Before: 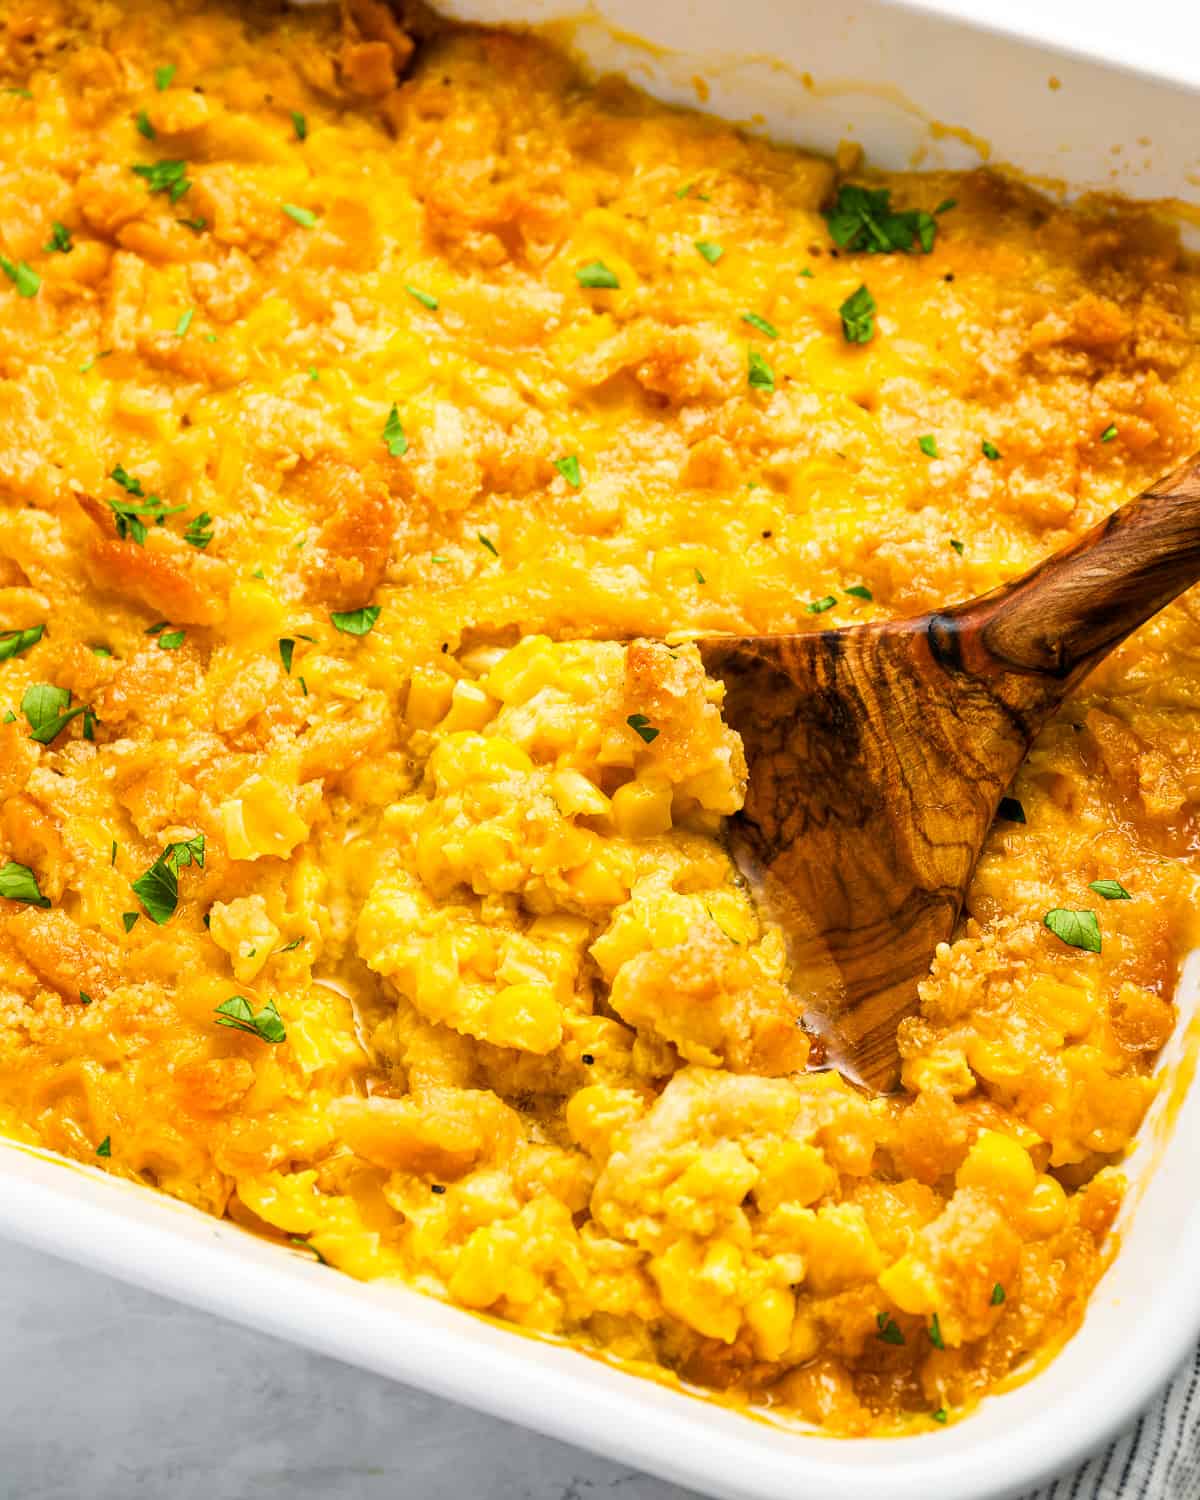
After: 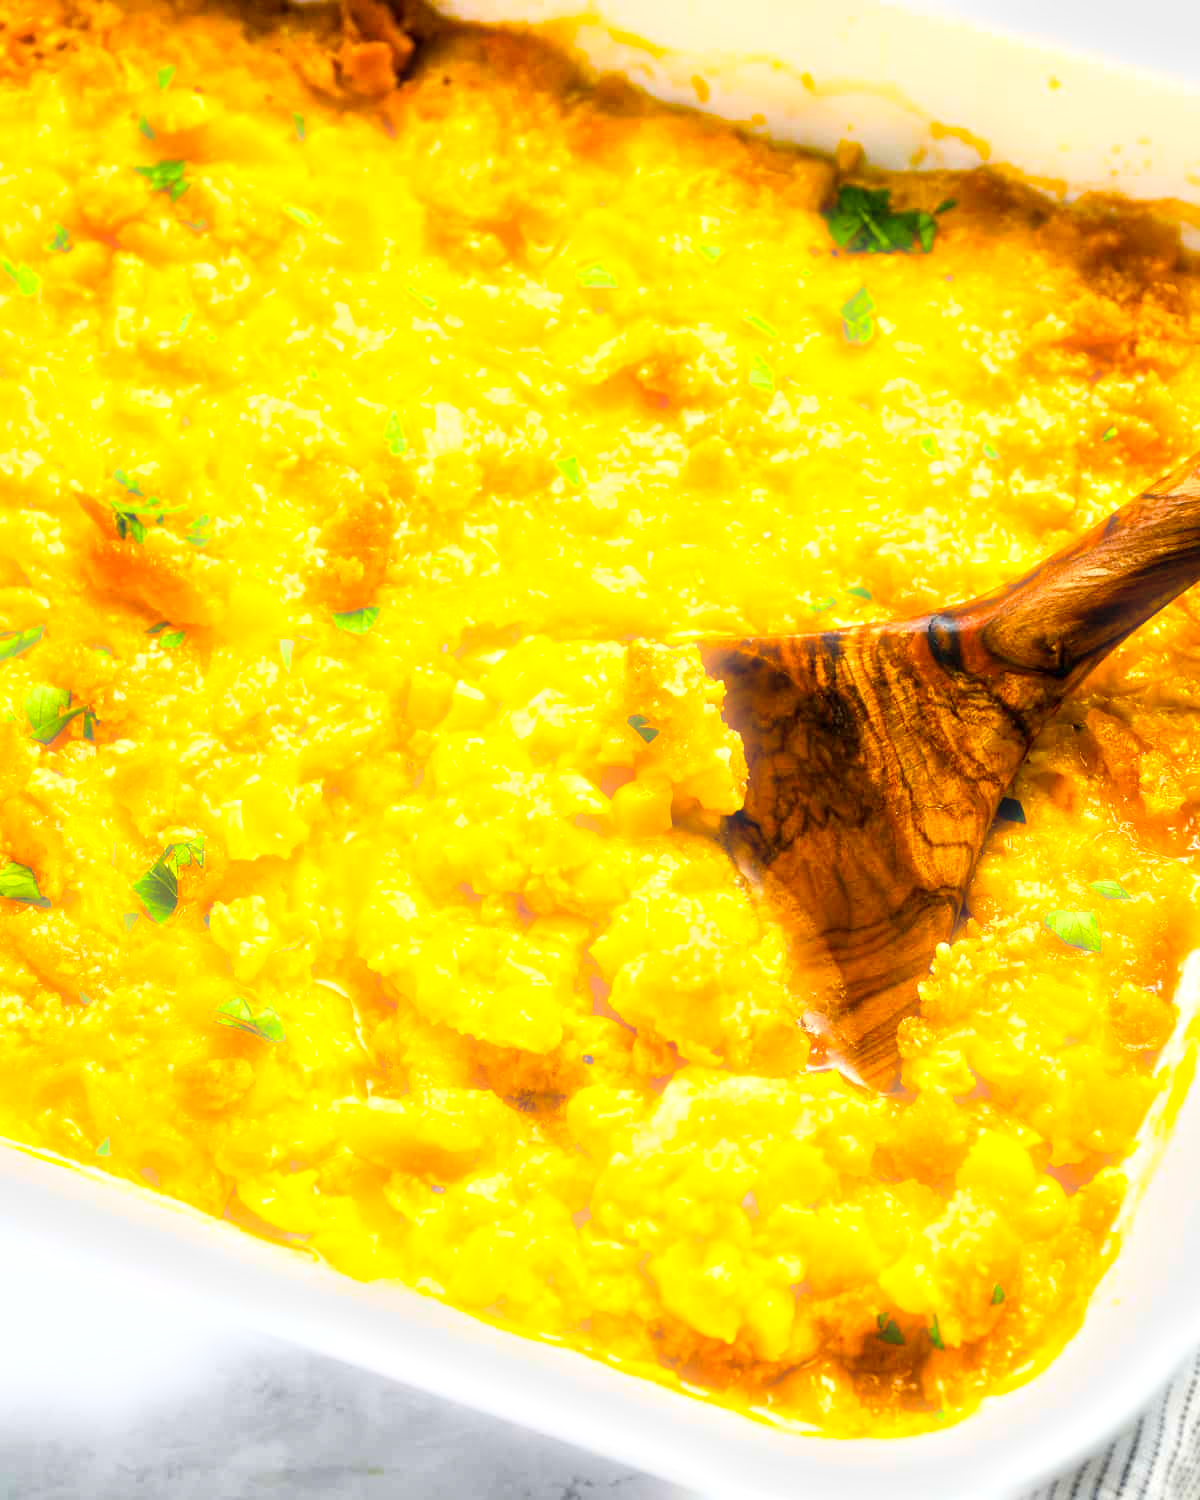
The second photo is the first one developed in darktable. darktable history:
color balance rgb: linear chroma grading › shadows -8%, linear chroma grading › global chroma 10%, perceptual saturation grading › global saturation 2%, perceptual saturation grading › highlights -2%, perceptual saturation grading › mid-tones 4%, perceptual saturation grading › shadows 8%, perceptual brilliance grading › global brilliance 2%, perceptual brilliance grading › highlights -4%, global vibrance 16%, saturation formula JzAzBz (2021)
exposure: black level correction 0, exposure 0.7 EV, compensate exposure bias true, compensate highlight preservation false
bloom: size 5%, threshold 95%, strength 15%
